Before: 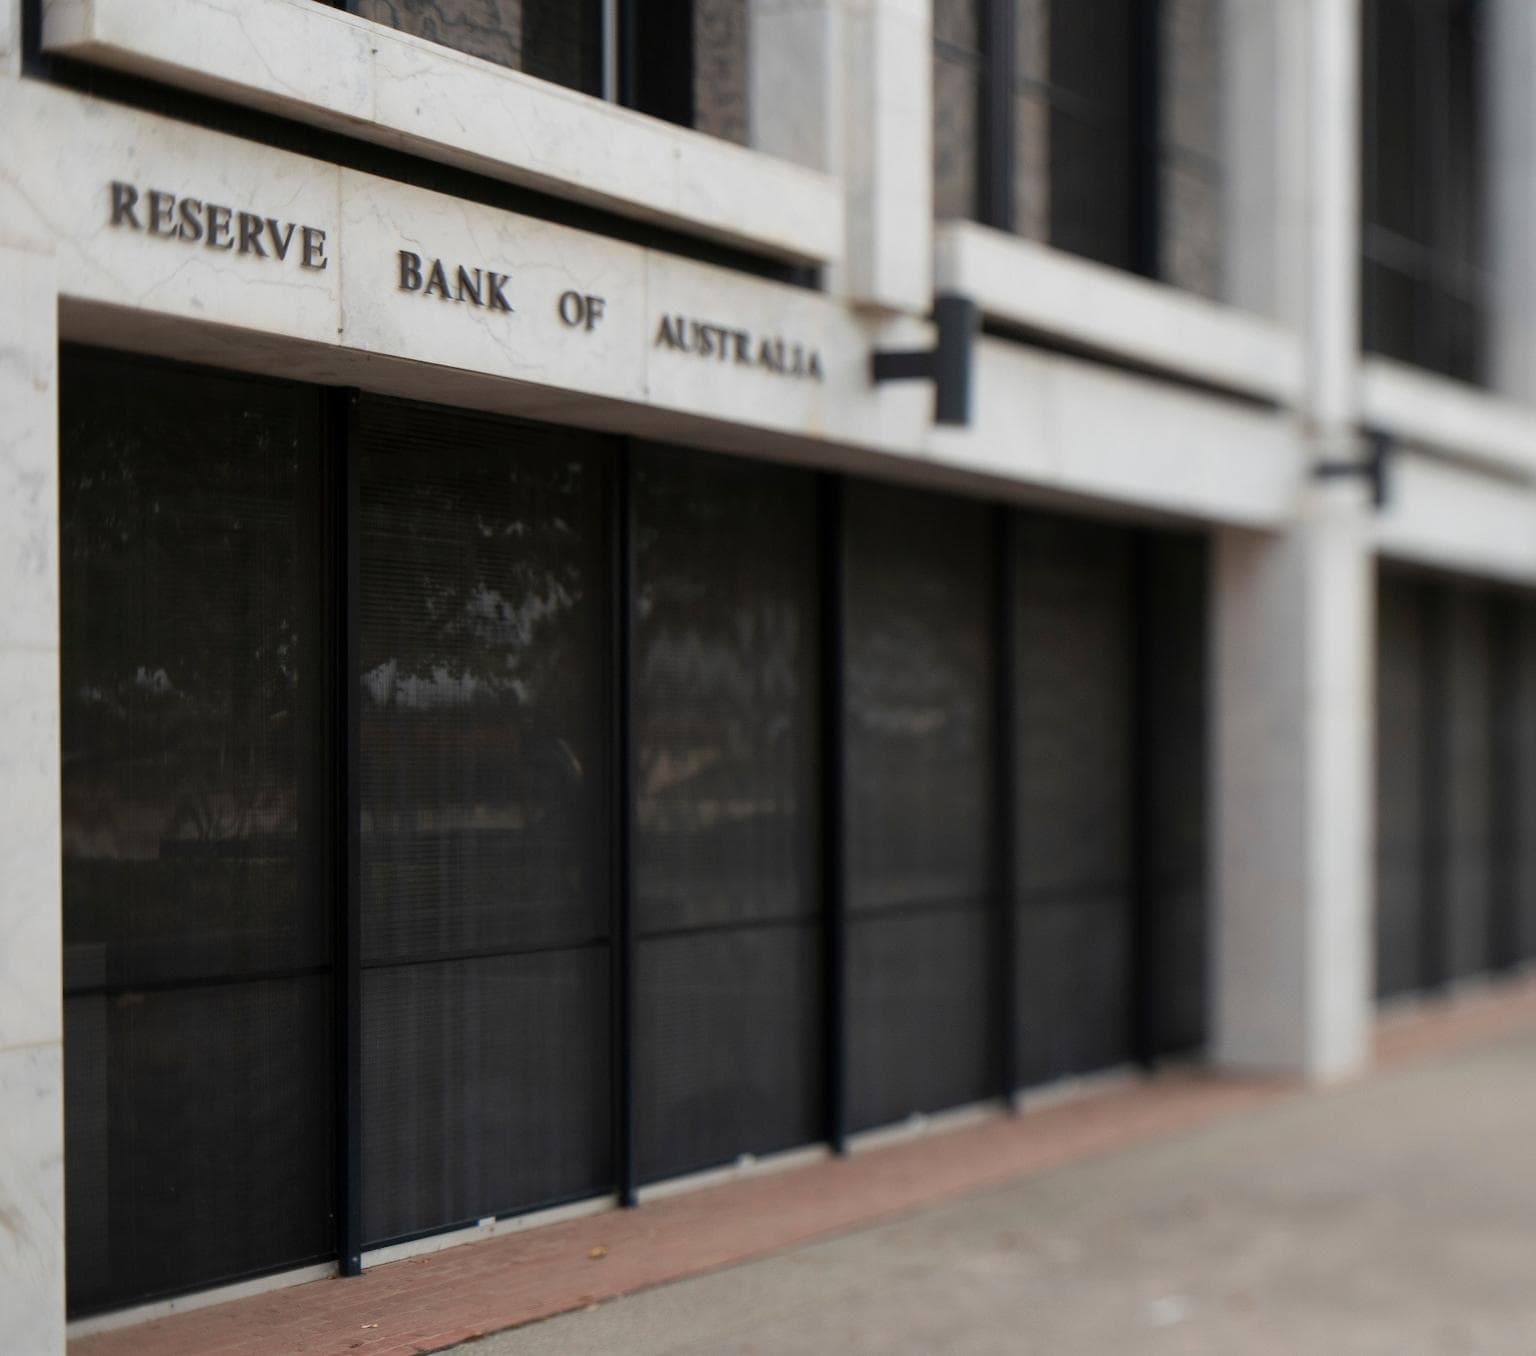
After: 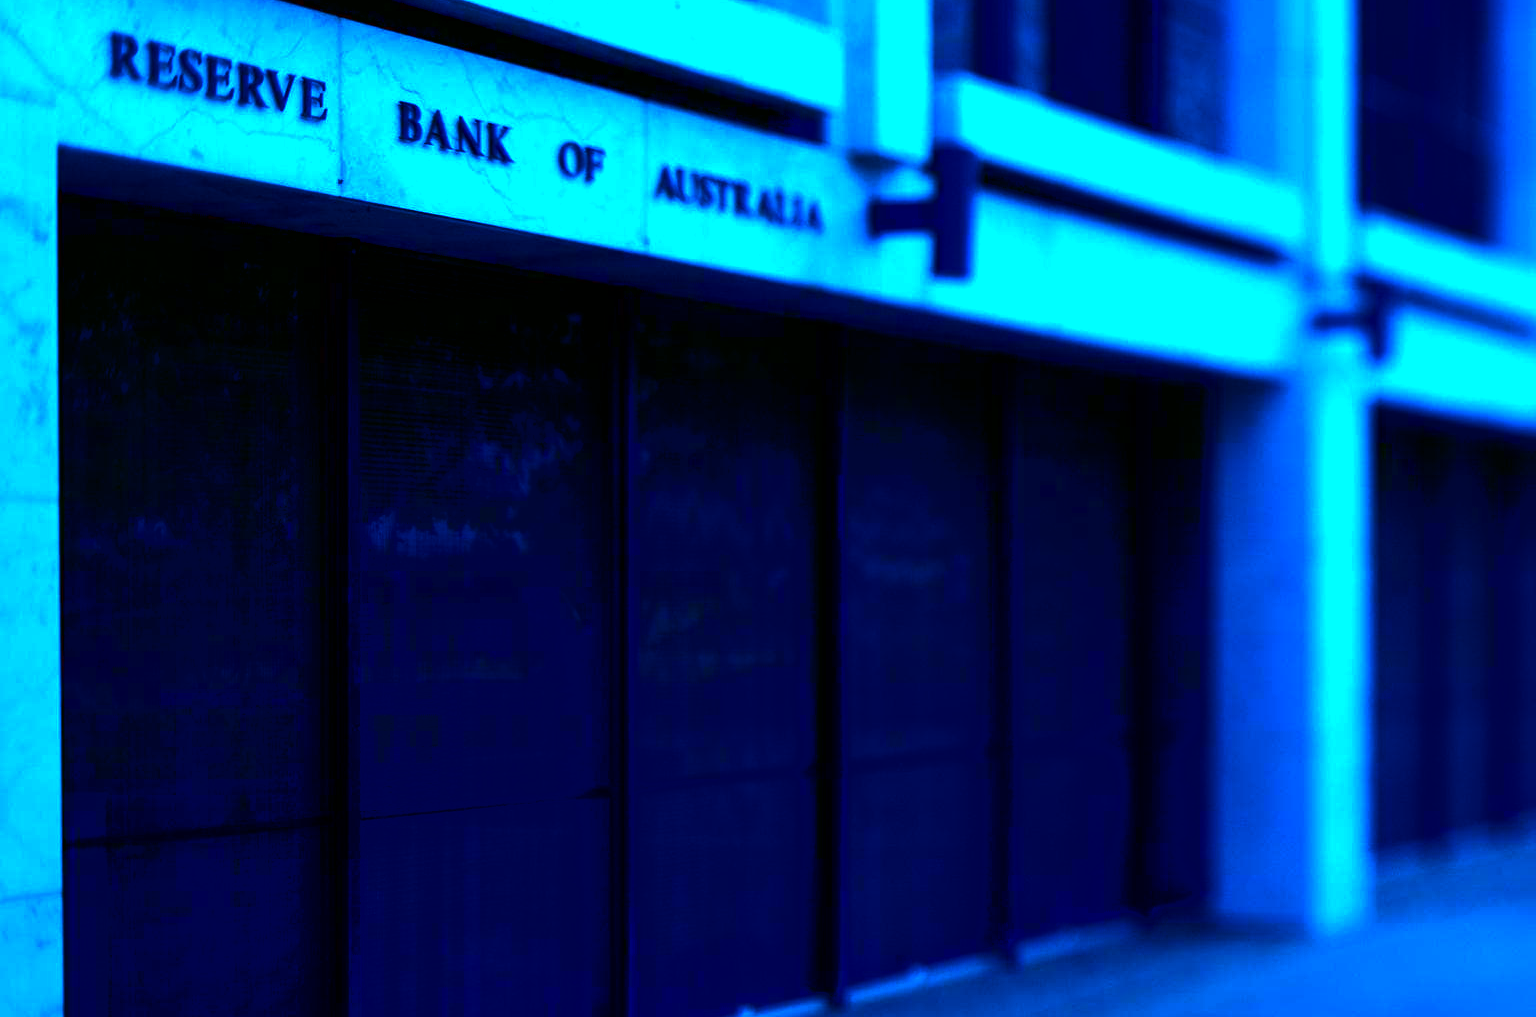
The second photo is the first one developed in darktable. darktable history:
crop: top 11.038%, bottom 13.962%
exposure: black level correction 0.012, exposure 0.7 EV, compensate exposure bias true, compensate highlight preservation false
white balance: red 0.766, blue 1.537
contrast brightness saturation: brightness -1, saturation 1
